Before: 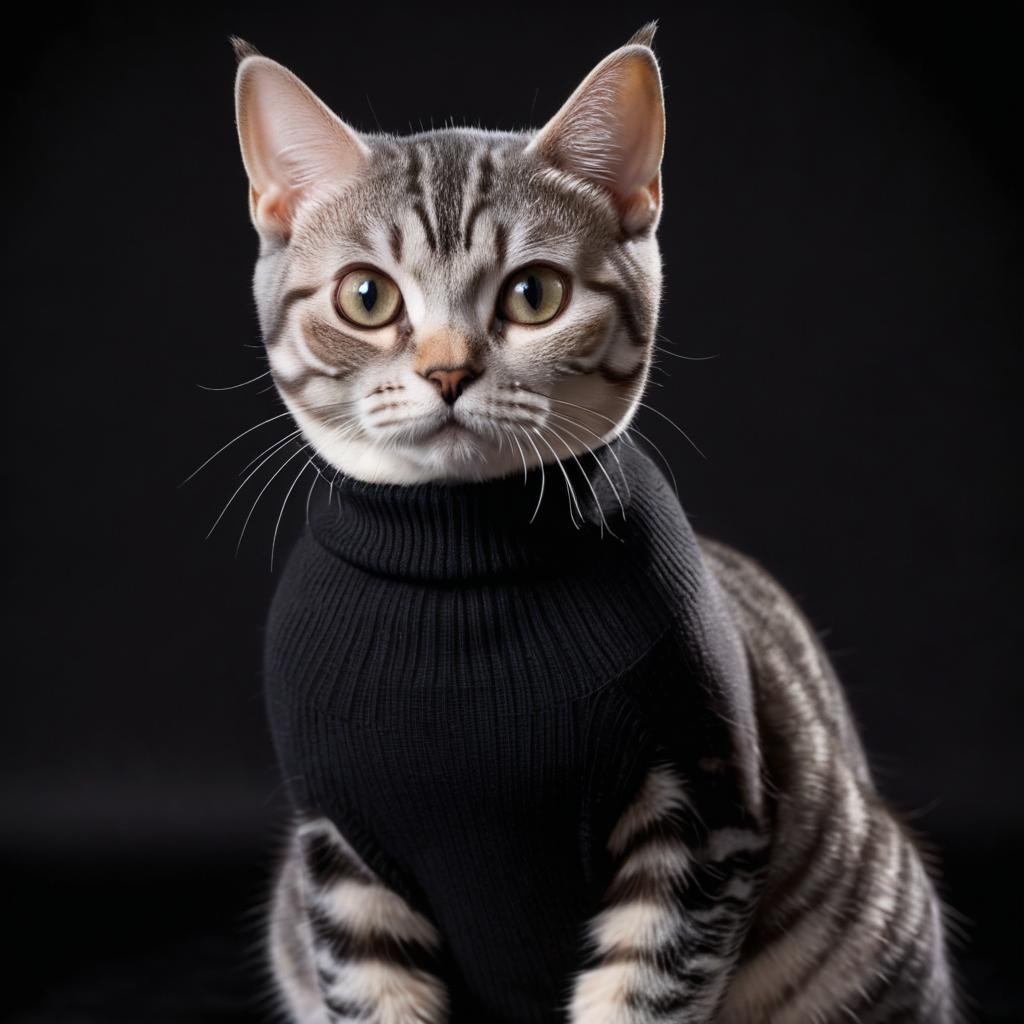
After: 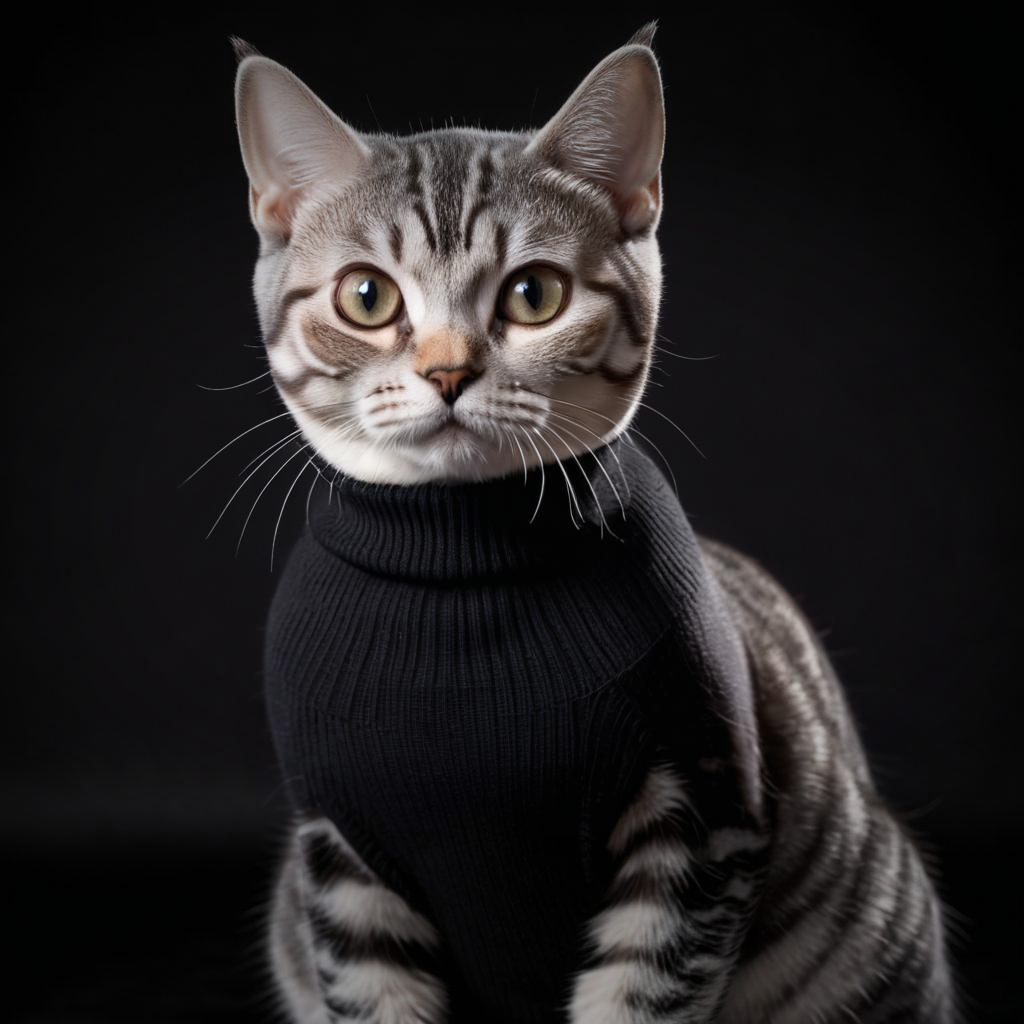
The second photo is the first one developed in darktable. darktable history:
vignetting: fall-off start 70.06%, width/height ratio 1.334, unbound false
